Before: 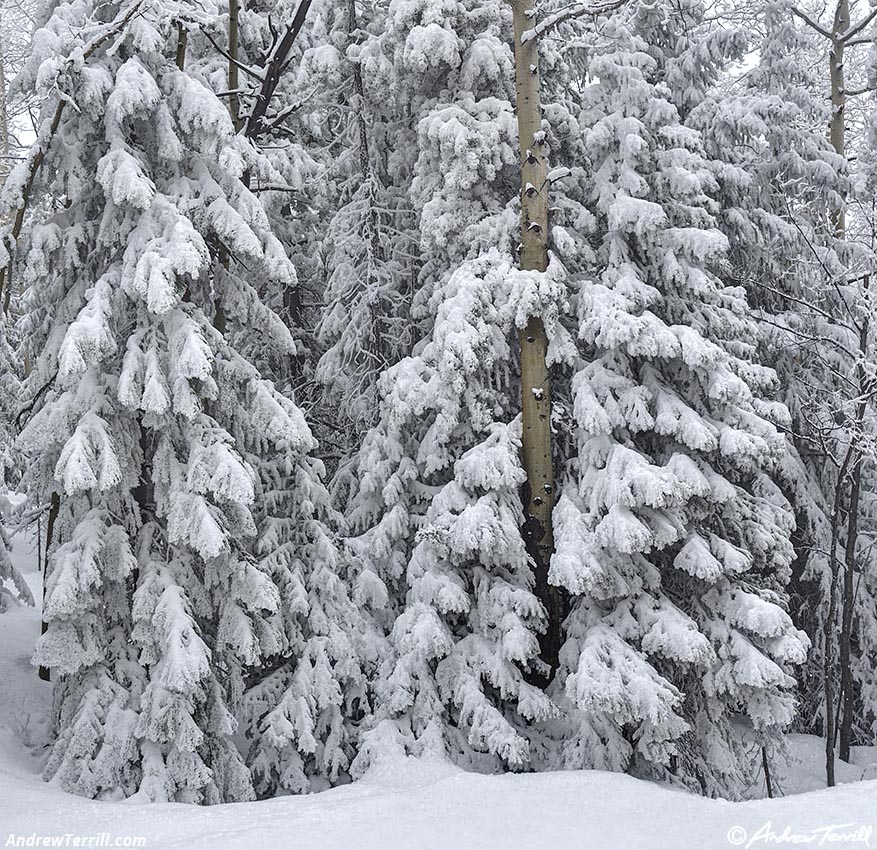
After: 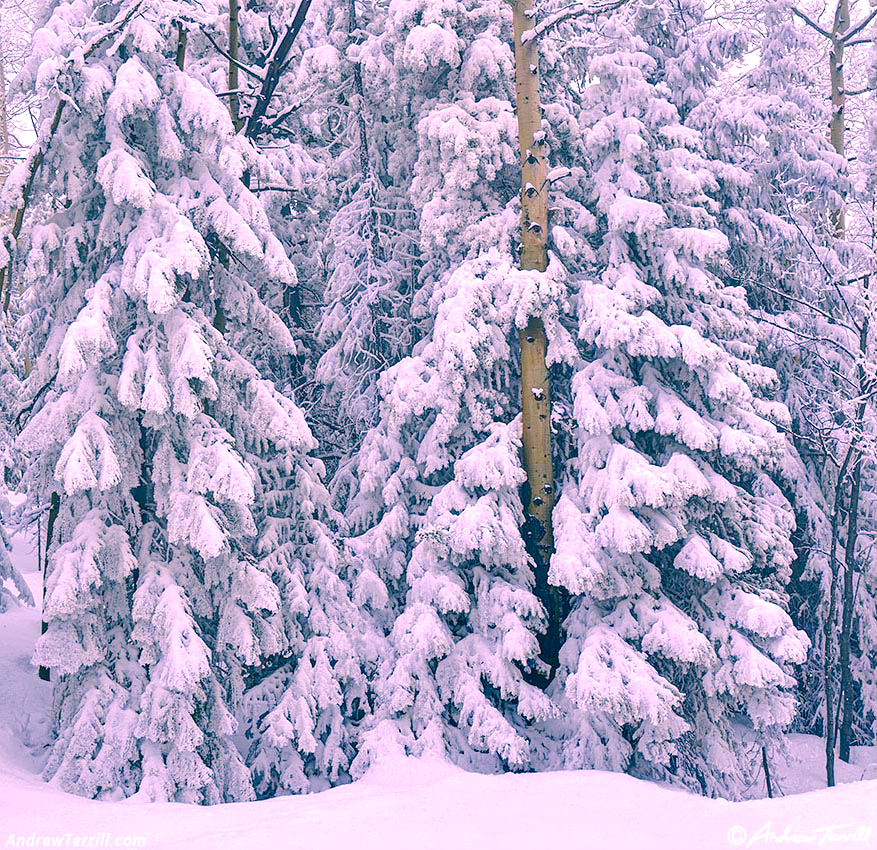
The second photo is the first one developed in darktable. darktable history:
color balance rgb: perceptual saturation grading › global saturation 25%, perceptual brilliance grading › mid-tones 10%, perceptual brilliance grading › shadows 15%, global vibrance 20%
exposure: black level correction 0, exposure 0.3 EV, compensate highlight preservation false
color correction: highlights a* 17.03, highlights b* 0.205, shadows a* -15.38, shadows b* -14.56, saturation 1.5
